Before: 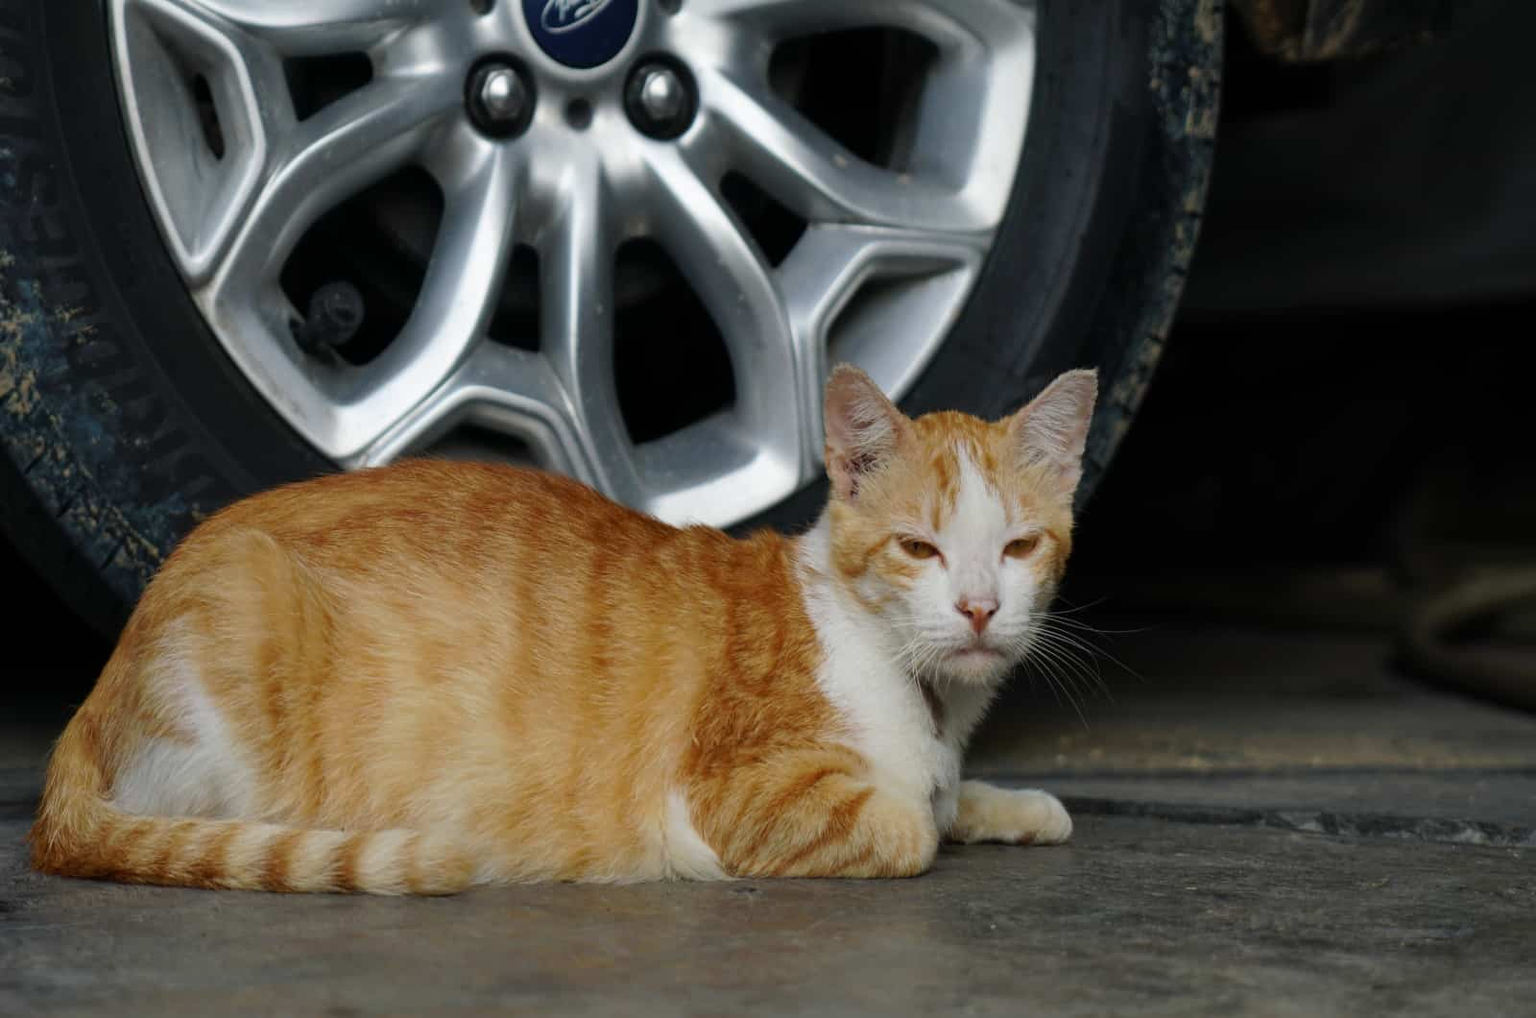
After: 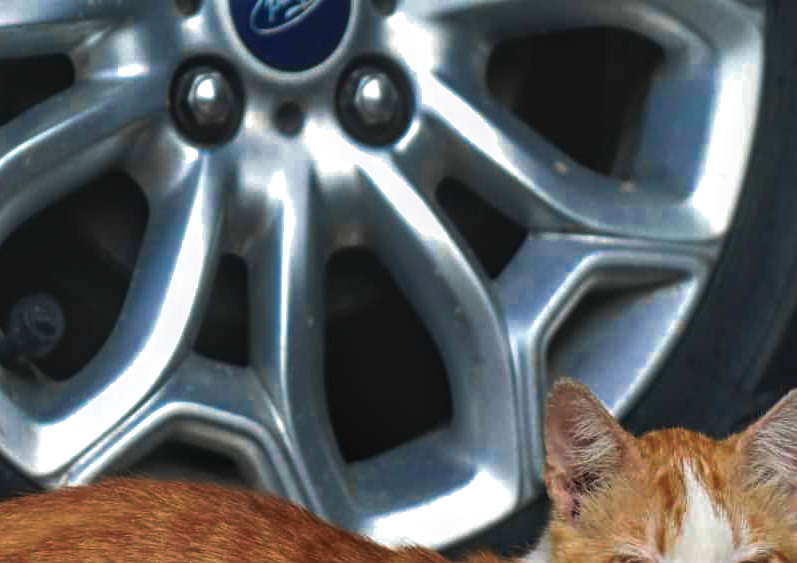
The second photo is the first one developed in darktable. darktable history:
tone curve: curves: ch0 [(0, 0.081) (0.483, 0.453) (0.881, 0.992)], preserve colors none
local contrast: highlights 62%, detail 143%, midtone range 0.432
color zones: curves: ch0 [(0, 0.553) (0.123, 0.58) (0.23, 0.419) (0.468, 0.155) (0.605, 0.132) (0.723, 0.063) (0.833, 0.172) (0.921, 0.468)]; ch1 [(0.025, 0.645) (0.229, 0.584) (0.326, 0.551) (0.537, 0.446) (0.599, 0.911) (0.708, 1) (0.805, 0.944)]; ch2 [(0.086, 0.468) (0.254, 0.464) (0.638, 0.564) (0.702, 0.592) (0.768, 0.564)]
crop: left 19.641%, right 30.535%, bottom 46.831%
